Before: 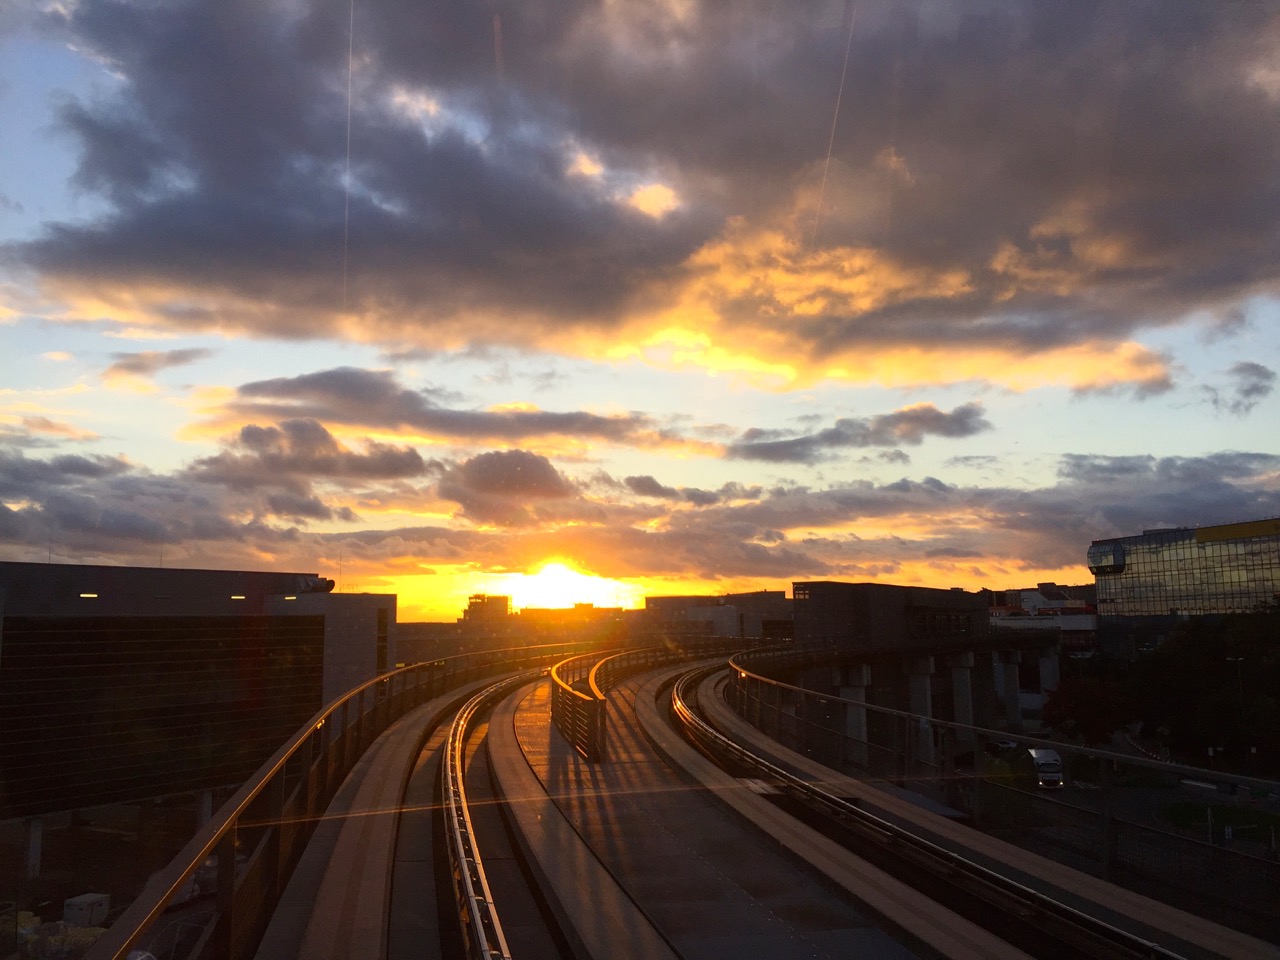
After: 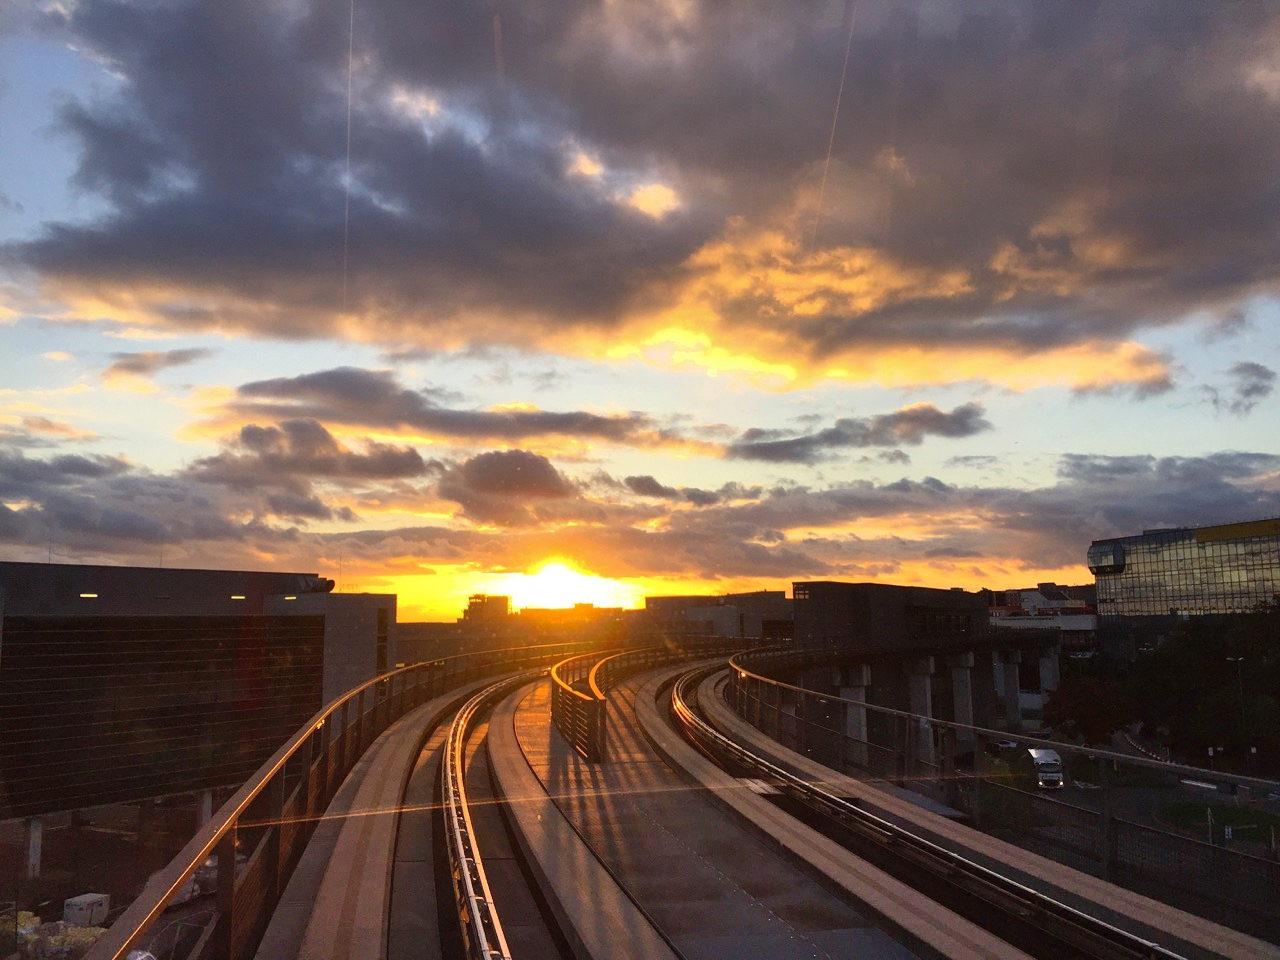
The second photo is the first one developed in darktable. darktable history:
shadows and highlights: shadows 60.63, highlights color adjustment 77.68%, soften with gaussian
